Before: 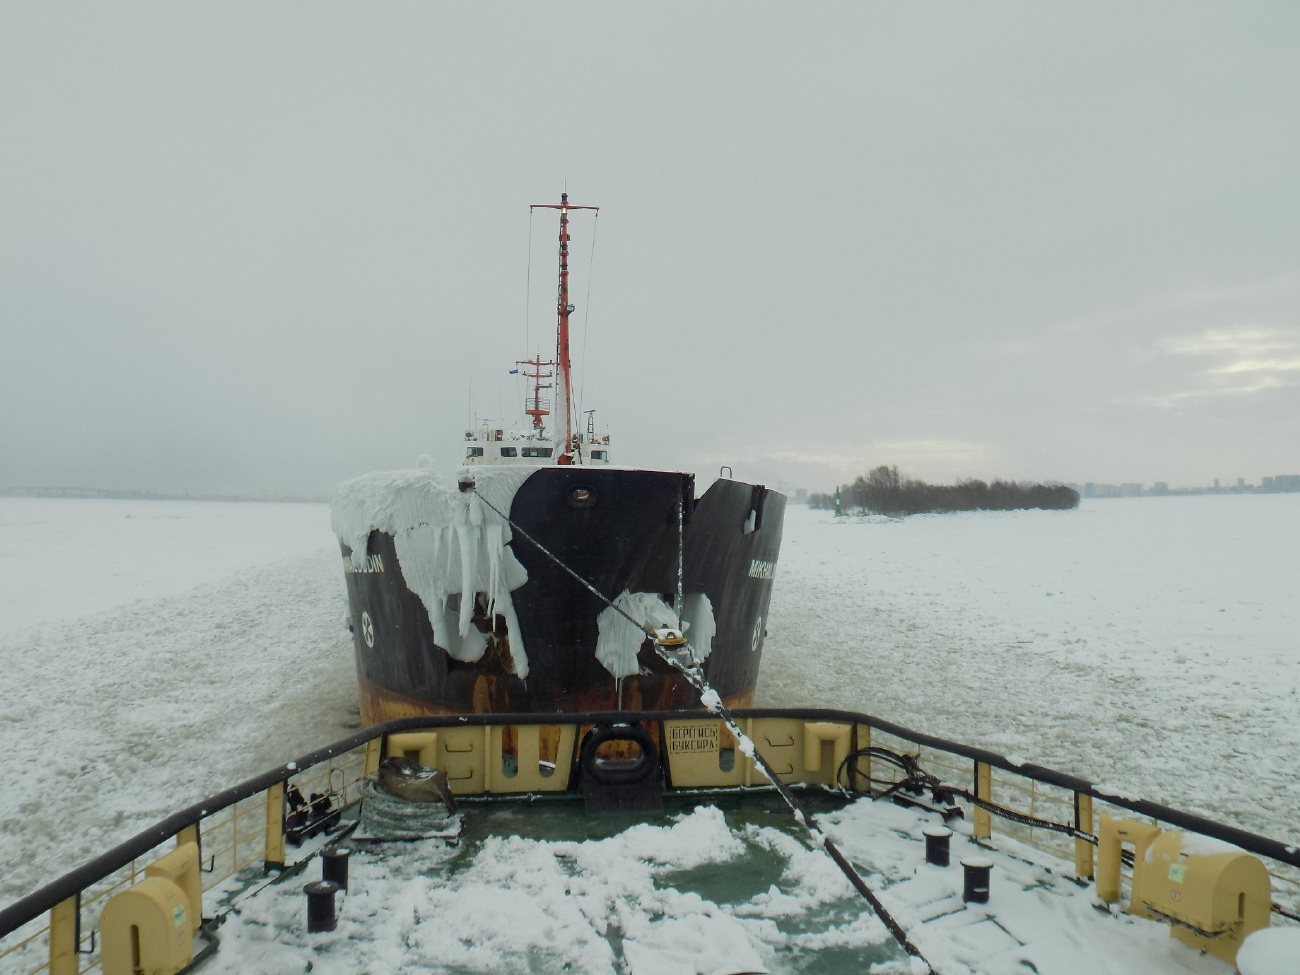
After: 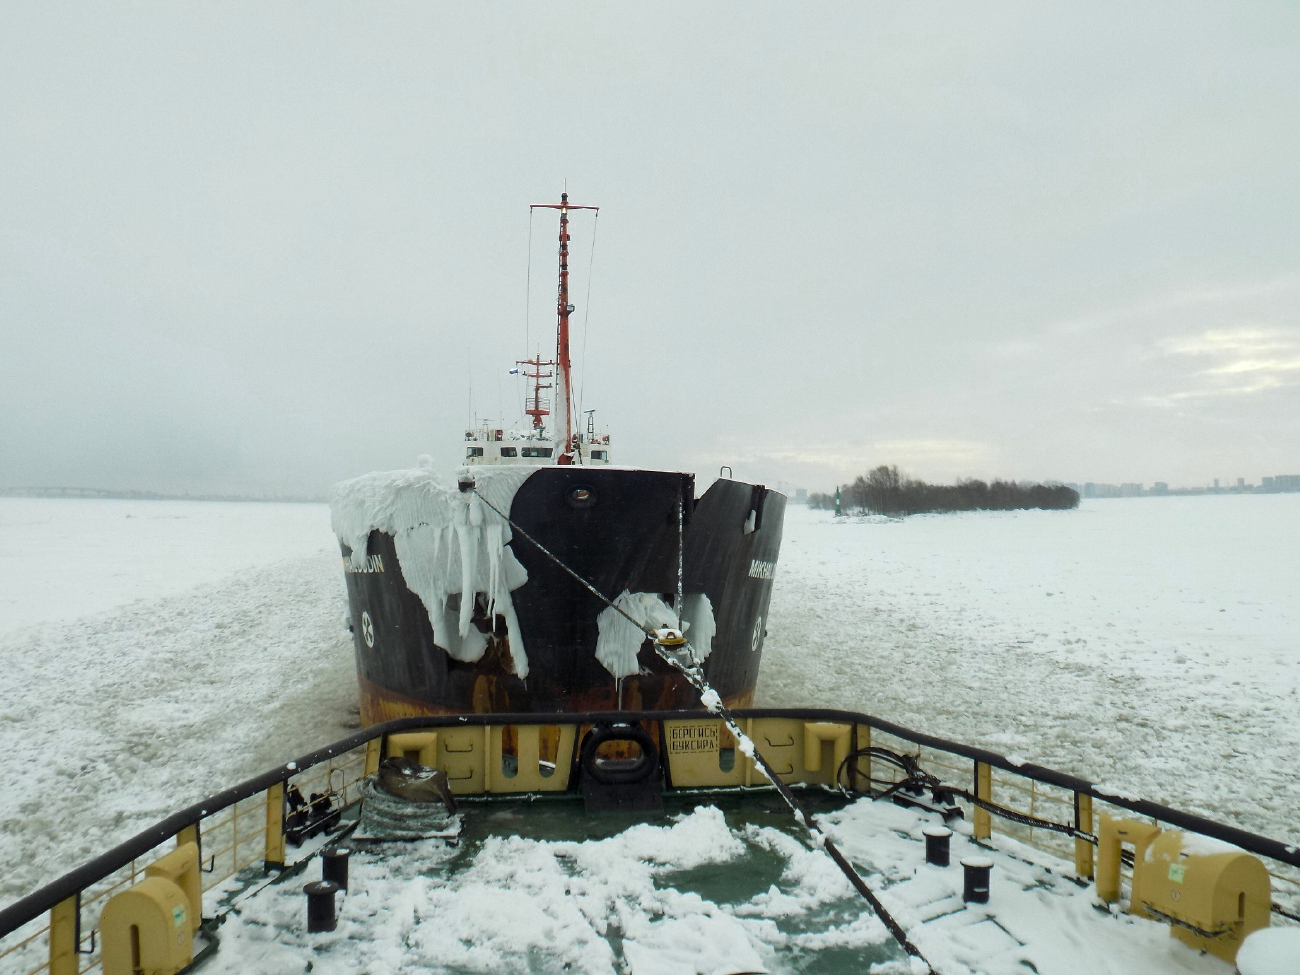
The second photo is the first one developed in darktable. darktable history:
color zones: curves: ch0 [(0.203, 0.433) (0.607, 0.517) (0.697, 0.696) (0.705, 0.897)]
local contrast: mode bilateral grid, contrast 20, coarseness 50, detail 120%, midtone range 0.2
color balance rgb: perceptual saturation grading › global saturation 0.04%, perceptual saturation grading › mid-tones 11.363%, perceptual brilliance grading › highlights 20.332%, perceptual brilliance grading › mid-tones 19.877%, perceptual brilliance grading › shadows -20.251%, global vibrance 10.567%, saturation formula JzAzBz (2021)
